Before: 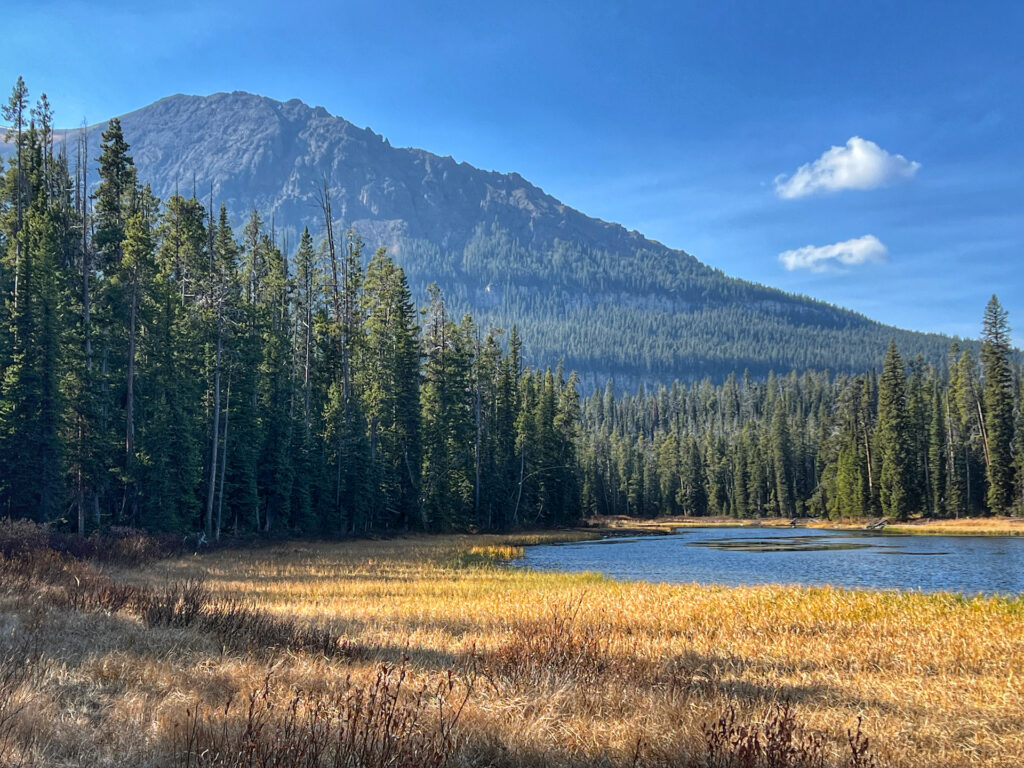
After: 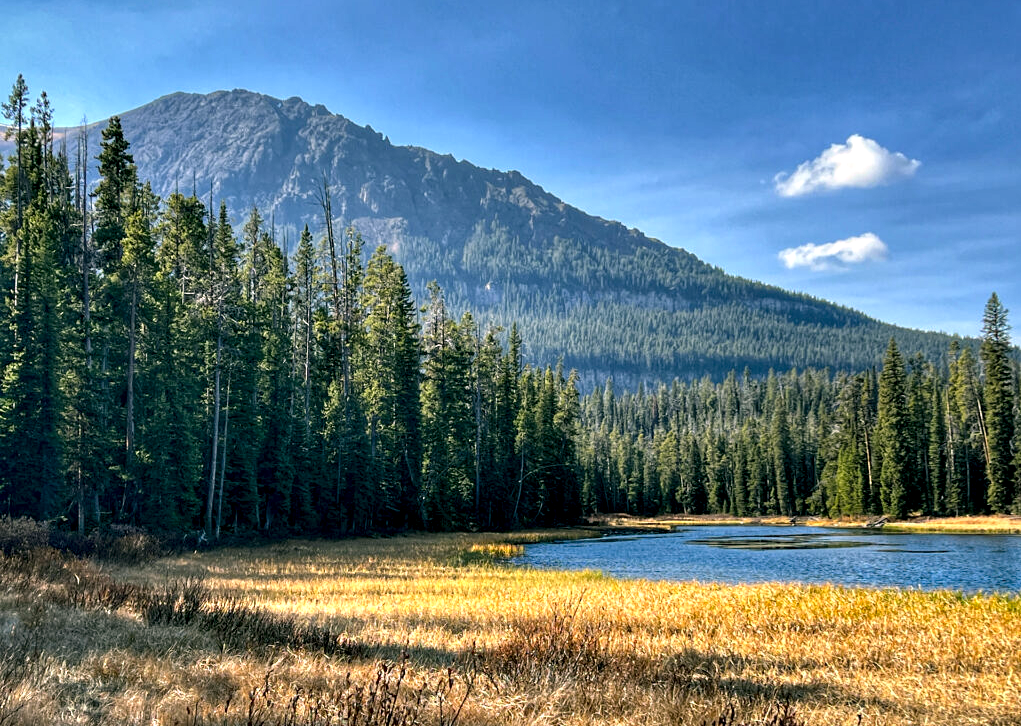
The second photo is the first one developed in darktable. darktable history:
color correction: highlights a* 4.19, highlights b* 4.98, shadows a* -8.34, shadows b* 4.77
crop: top 0.299%, right 0.26%, bottom 5.09%
contrast equalizer: octaves 7, y [[0.6 ×6], [0.55 ×6], [0 ×6], [0 ×6], [0 ×6]]
